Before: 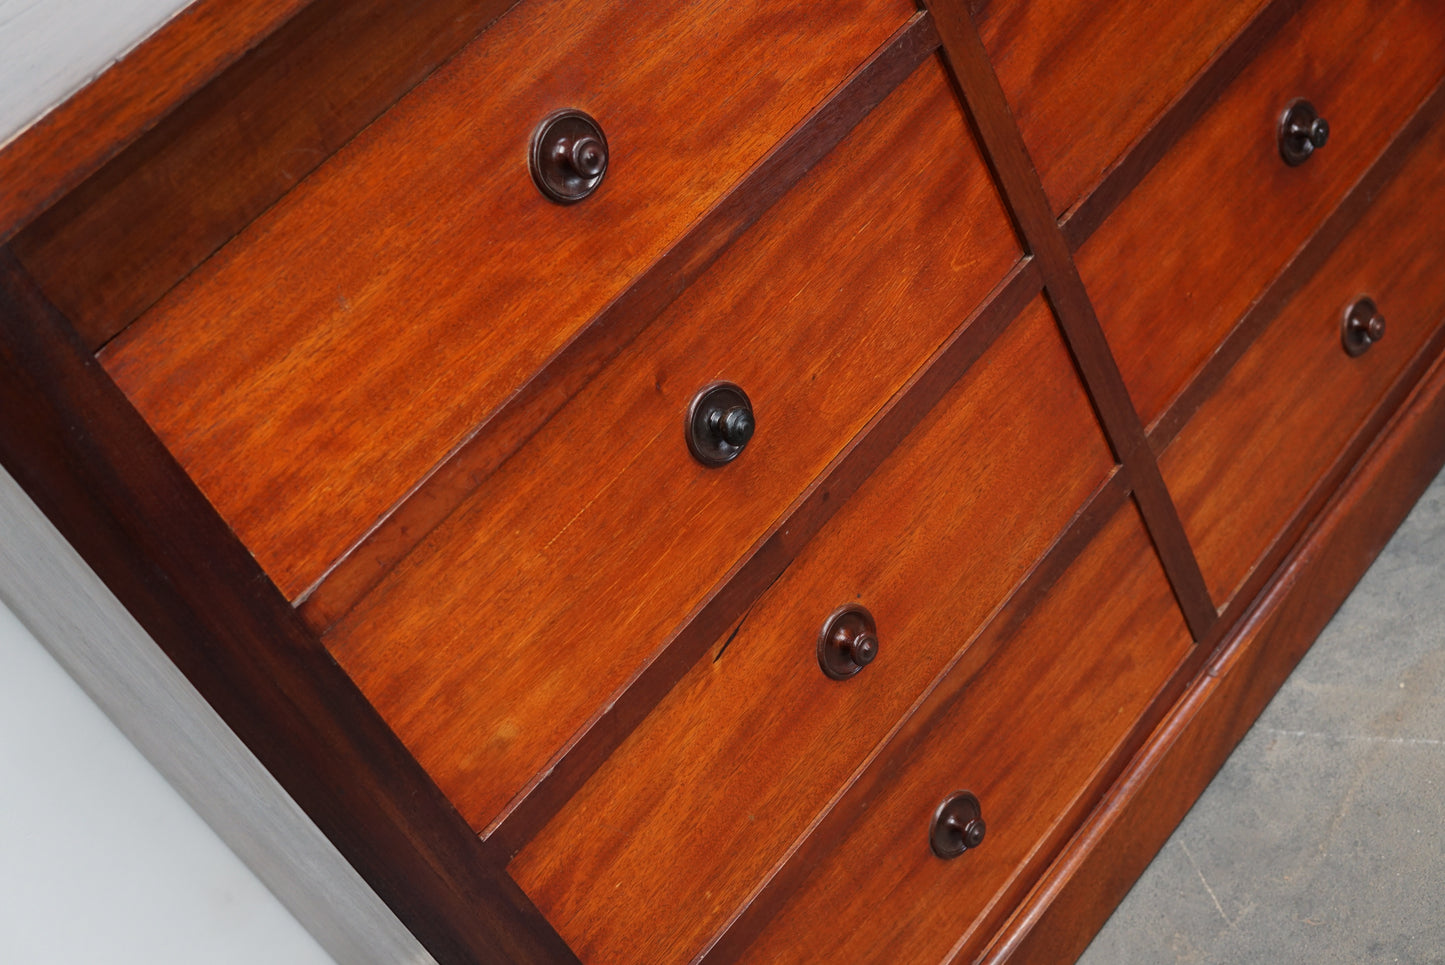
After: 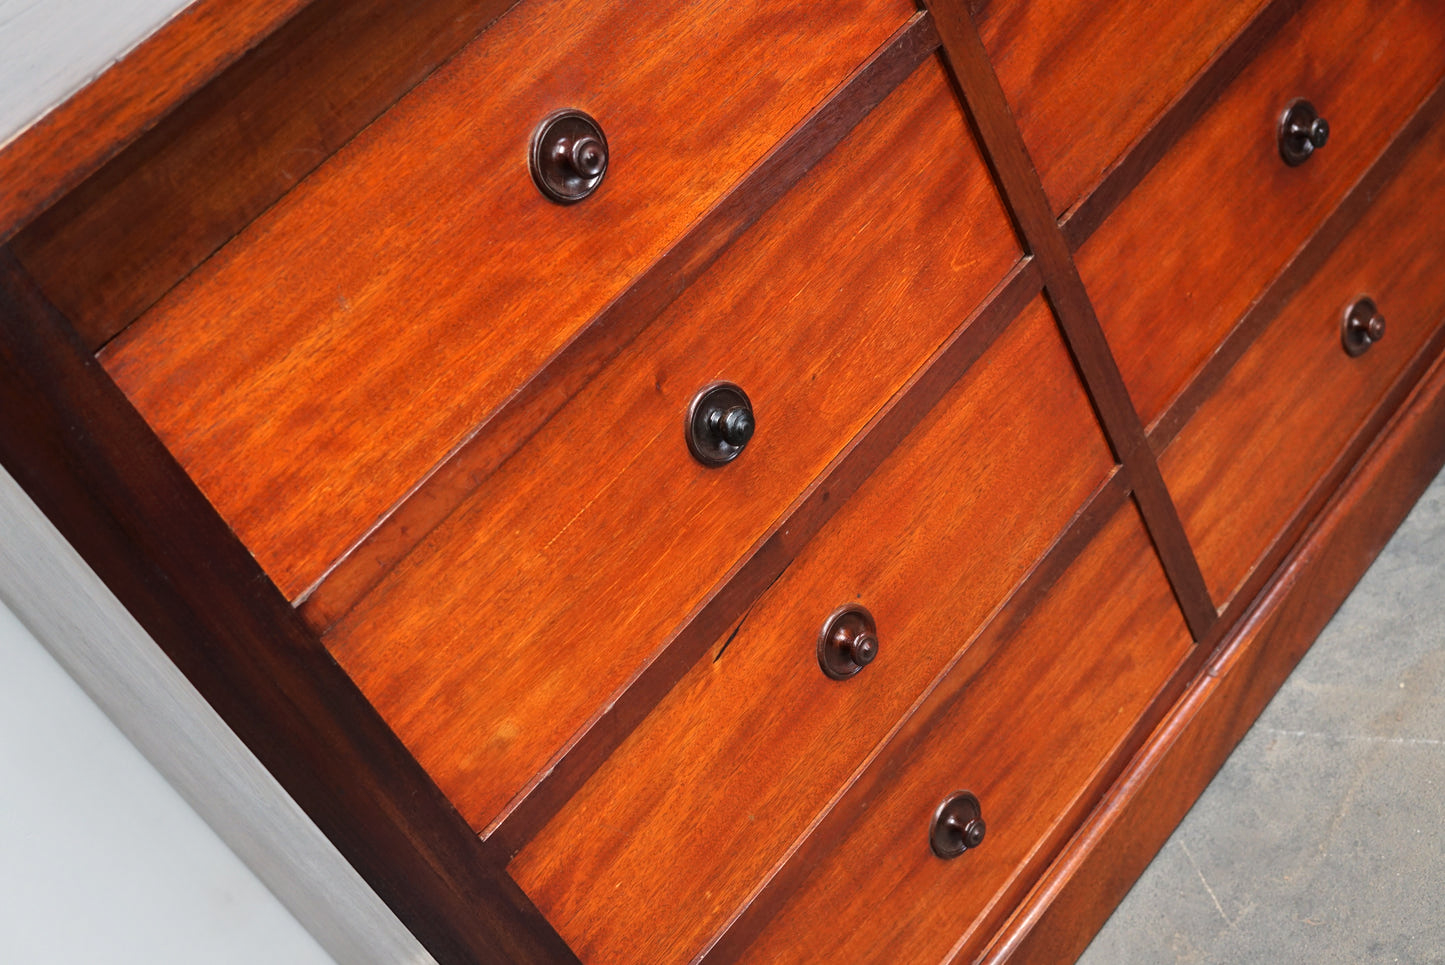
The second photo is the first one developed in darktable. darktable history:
tone equalizer: -8 EV 0.025 EV, -7 EV -0.014 EV, -6 EV 0.046 EV, -5 EV 0.043 EV, -4 EV 0.286 EV, -3 EV 0.663 EV, -2 EV 0.564 EV, -1 EV 0.198 EV, +0 EV 0.052 EV, mask exposure compensation -0.487 EV
